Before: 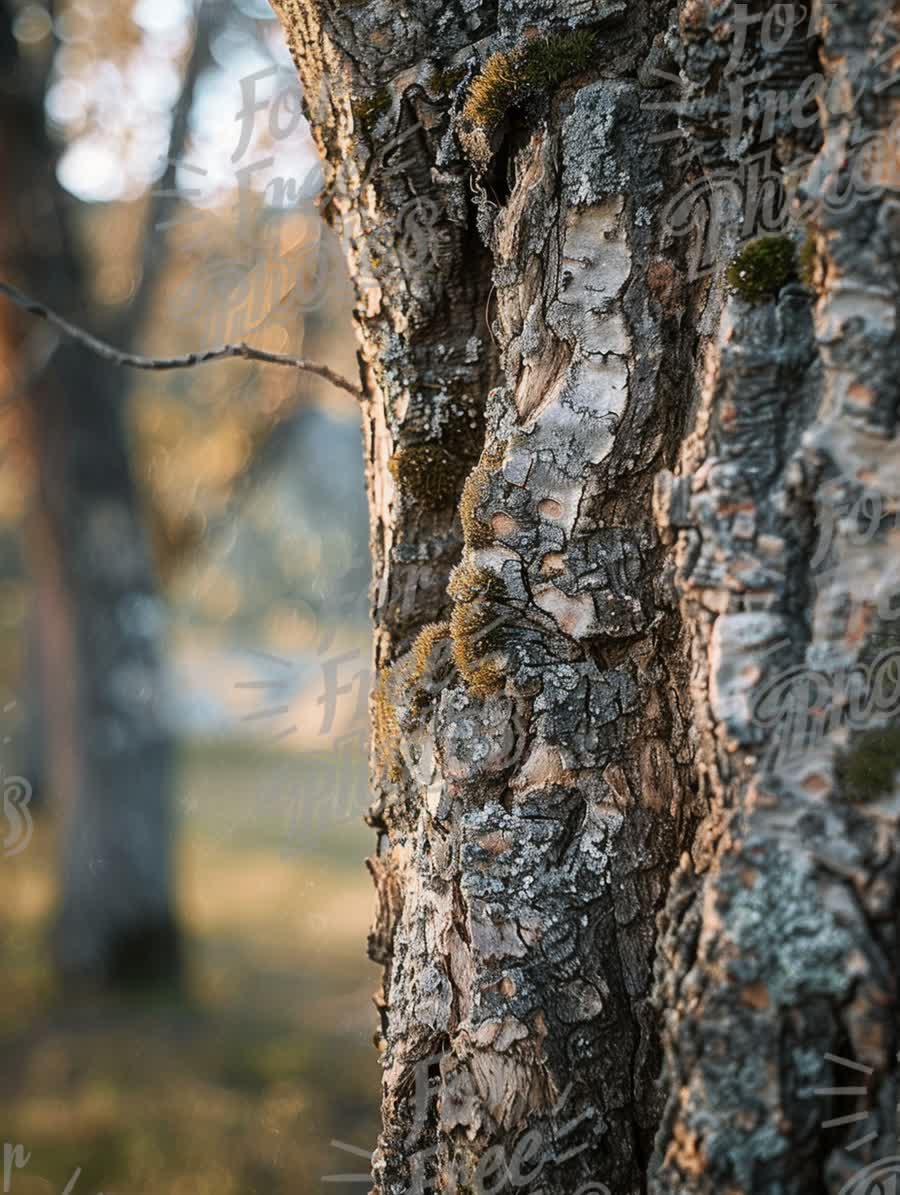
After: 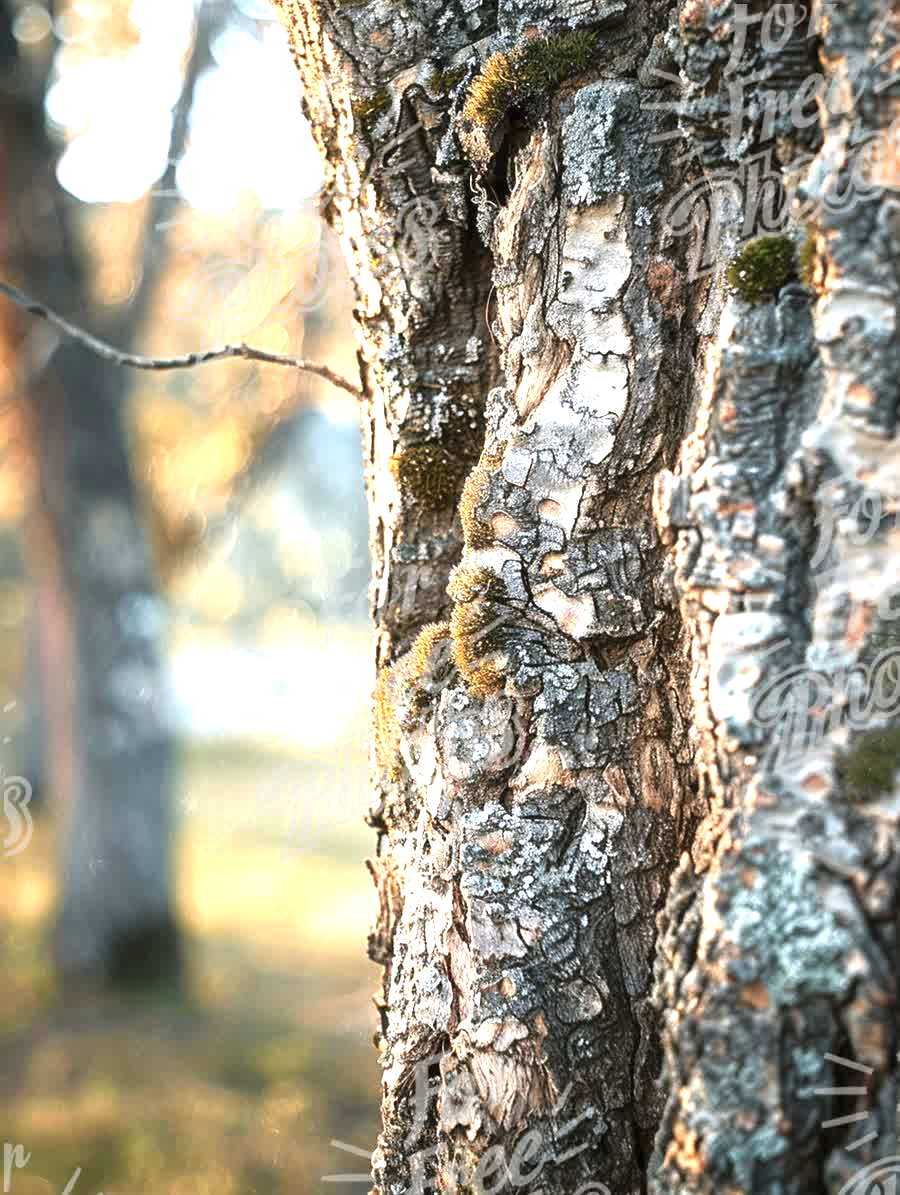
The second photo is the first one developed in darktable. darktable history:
exposure: black level correction 0, exposure 1.454 EV, compensate highlight preservation false
